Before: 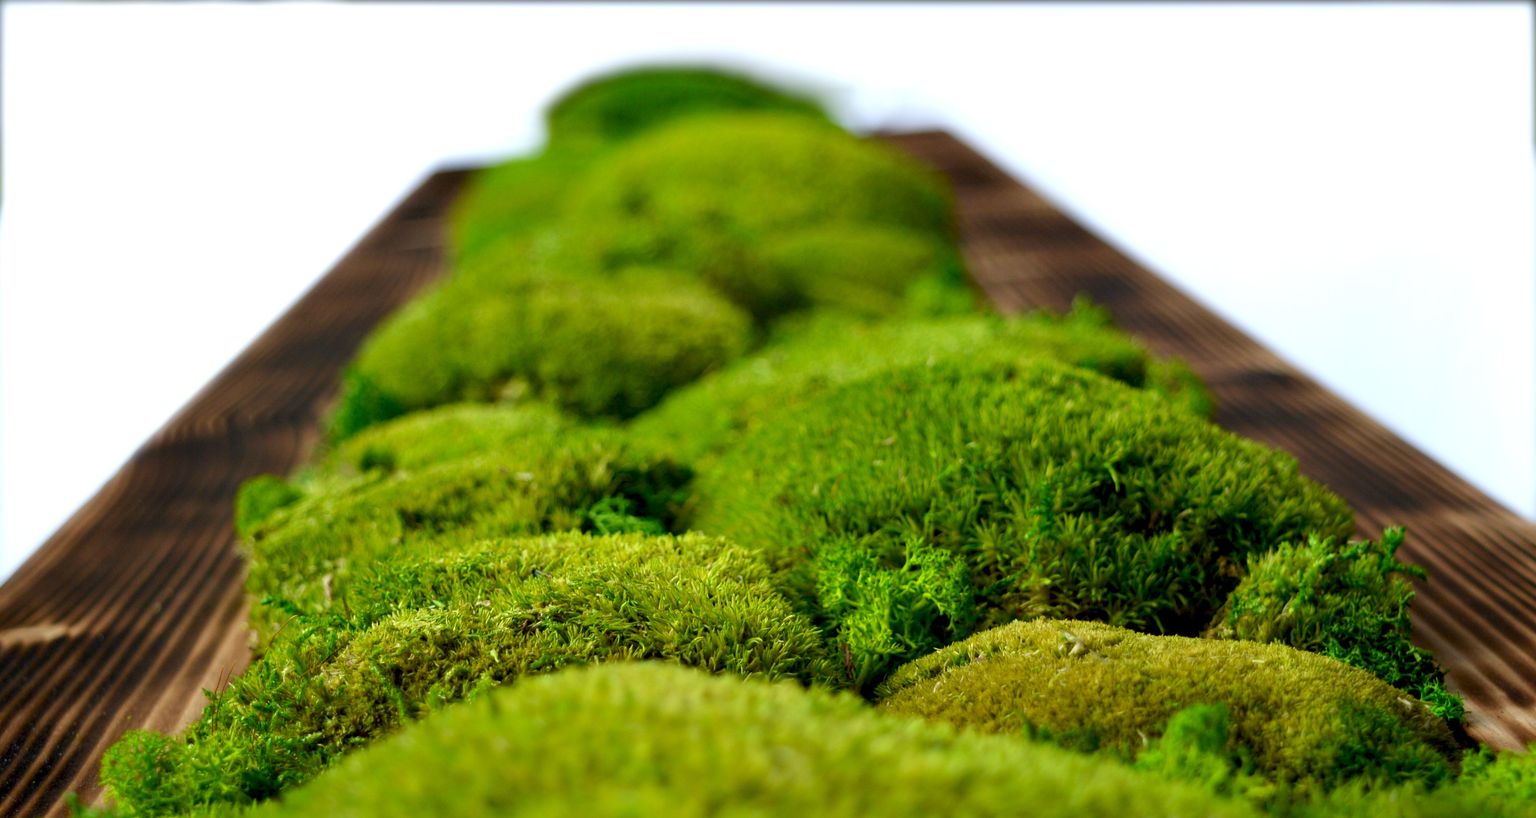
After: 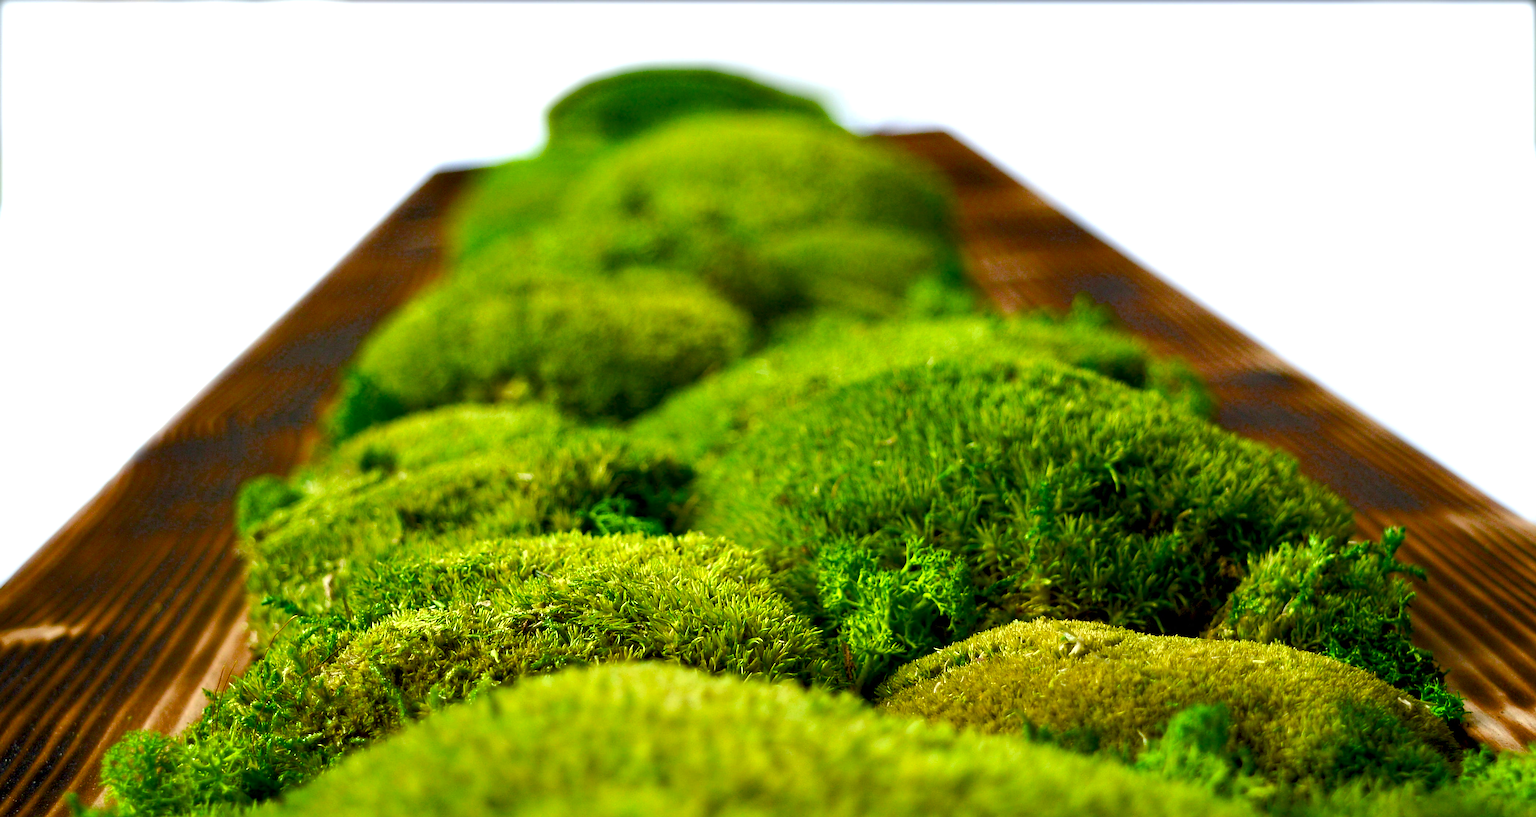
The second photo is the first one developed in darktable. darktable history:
exposure: exposure 0.602 EV, compensate exposure bias true, compensate highlight preservation false
sharpen: radius 1.408, amount 1.246, threshold 0.743
color balance rgb: shadows lift › chroma 0.767%, shadows lift › hue 111.05°, perceptual saturation grading › global saturation 24.329%, perceptual saturation grading › highlights -23.465%, perceptual saturation grading › mid-tones 23.981%, perceptual saturation grading › shadows 39.404%, perceptual brilliance grading › global brilliance 2.835%, perceptual brilliance grading › highlights -2.44%, perceptual brilliance grading › shadows 3.472%, global vibrance -1.427%, saturation formula JzAzBz (2021)
